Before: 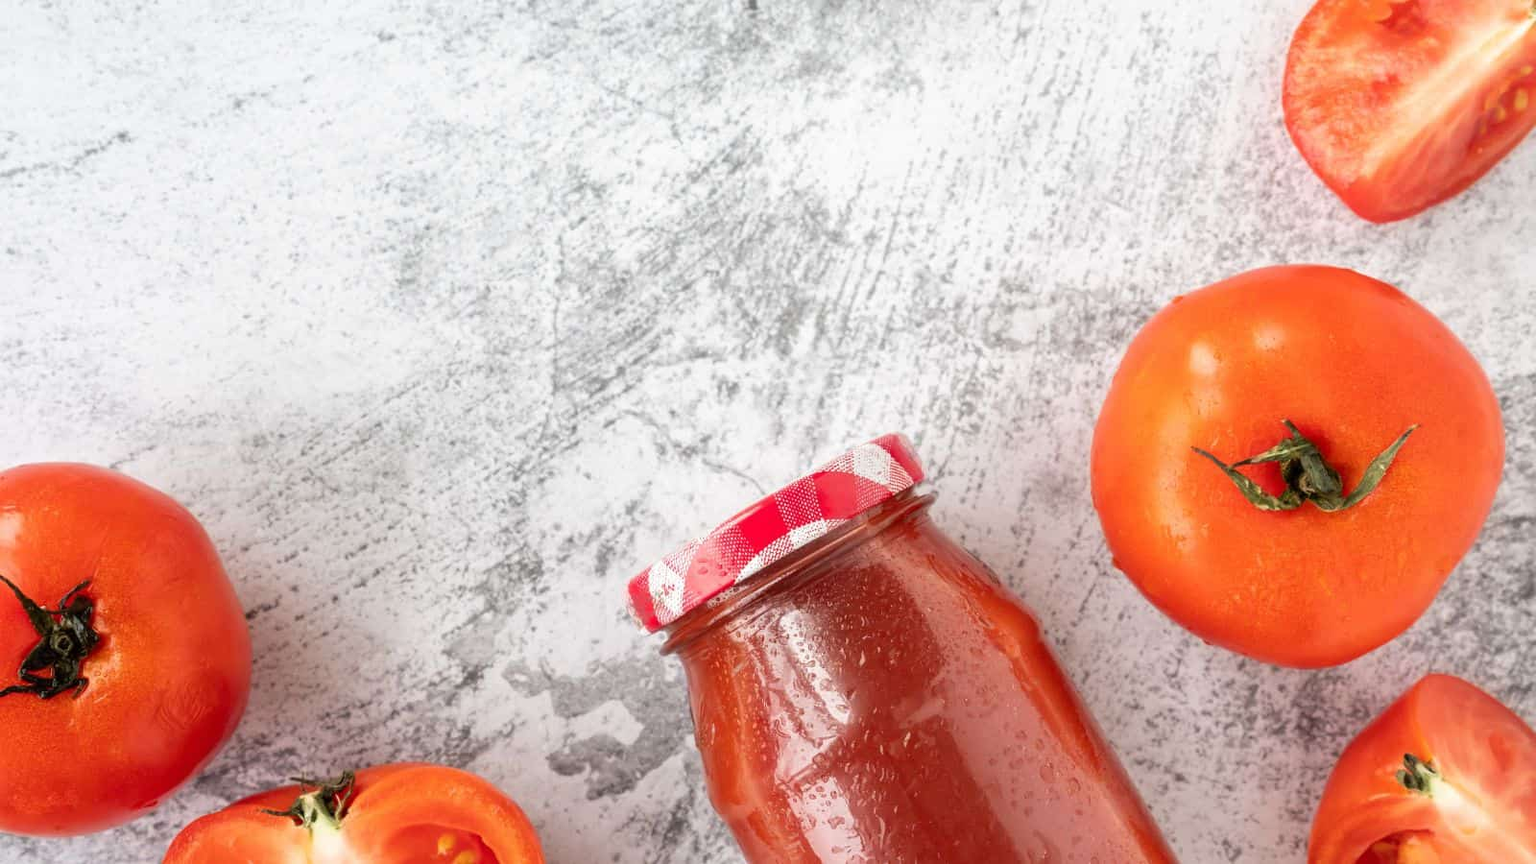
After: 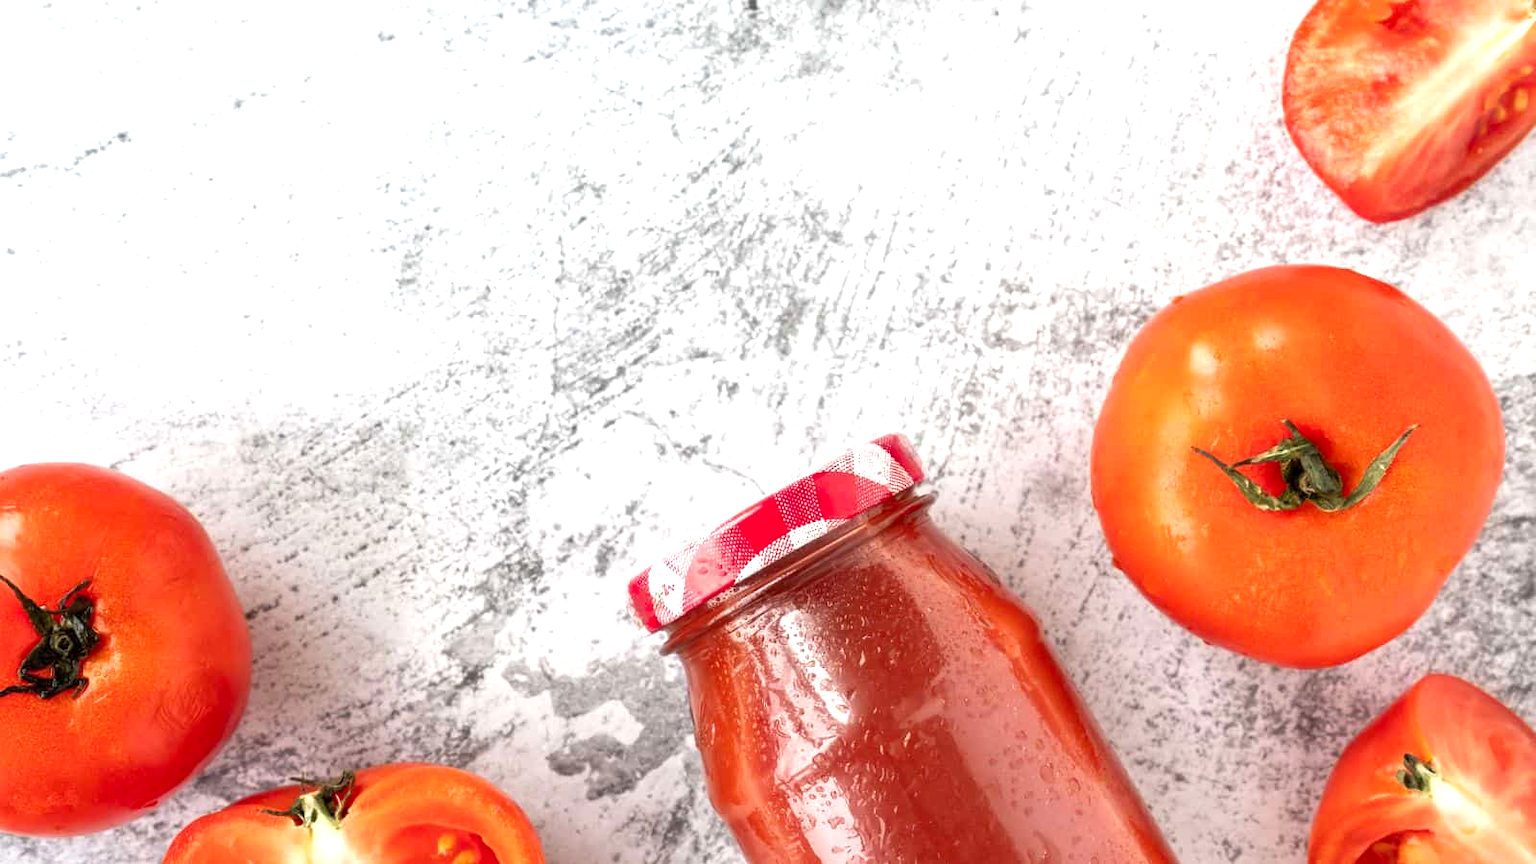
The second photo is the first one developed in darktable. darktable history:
exposure: black level correction 0.001, exposure 0.5 EV, compensate exposure bias true, compensate highlight preservation false
shadows and highlights: shadows 32, highlights -32, soften with gaussian
